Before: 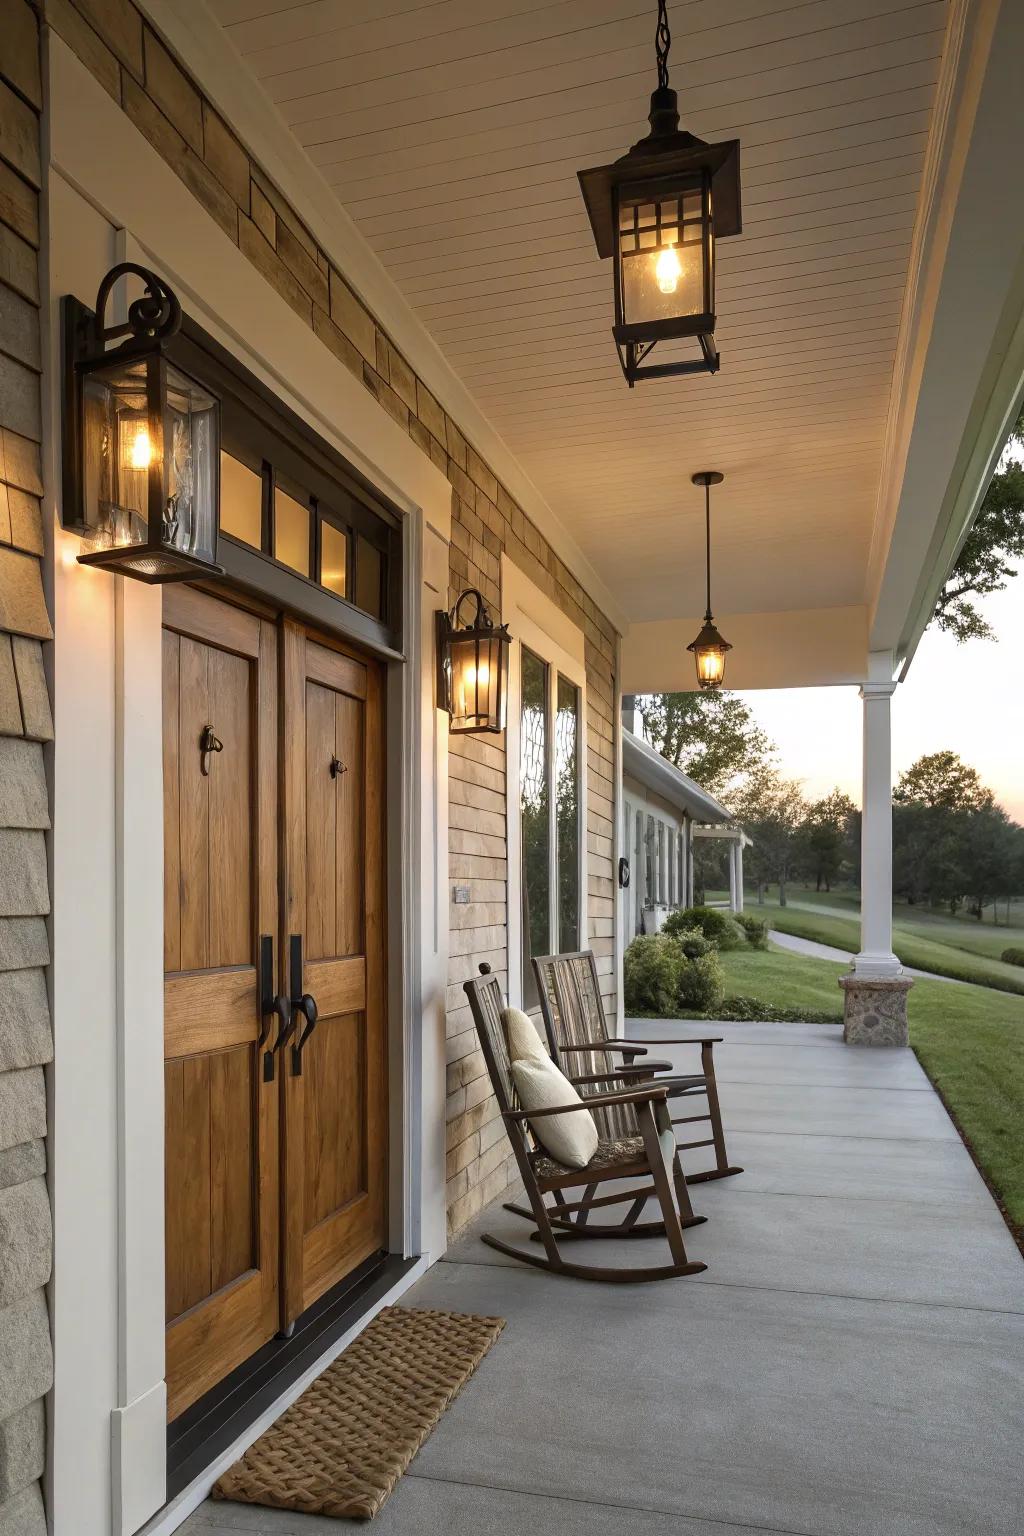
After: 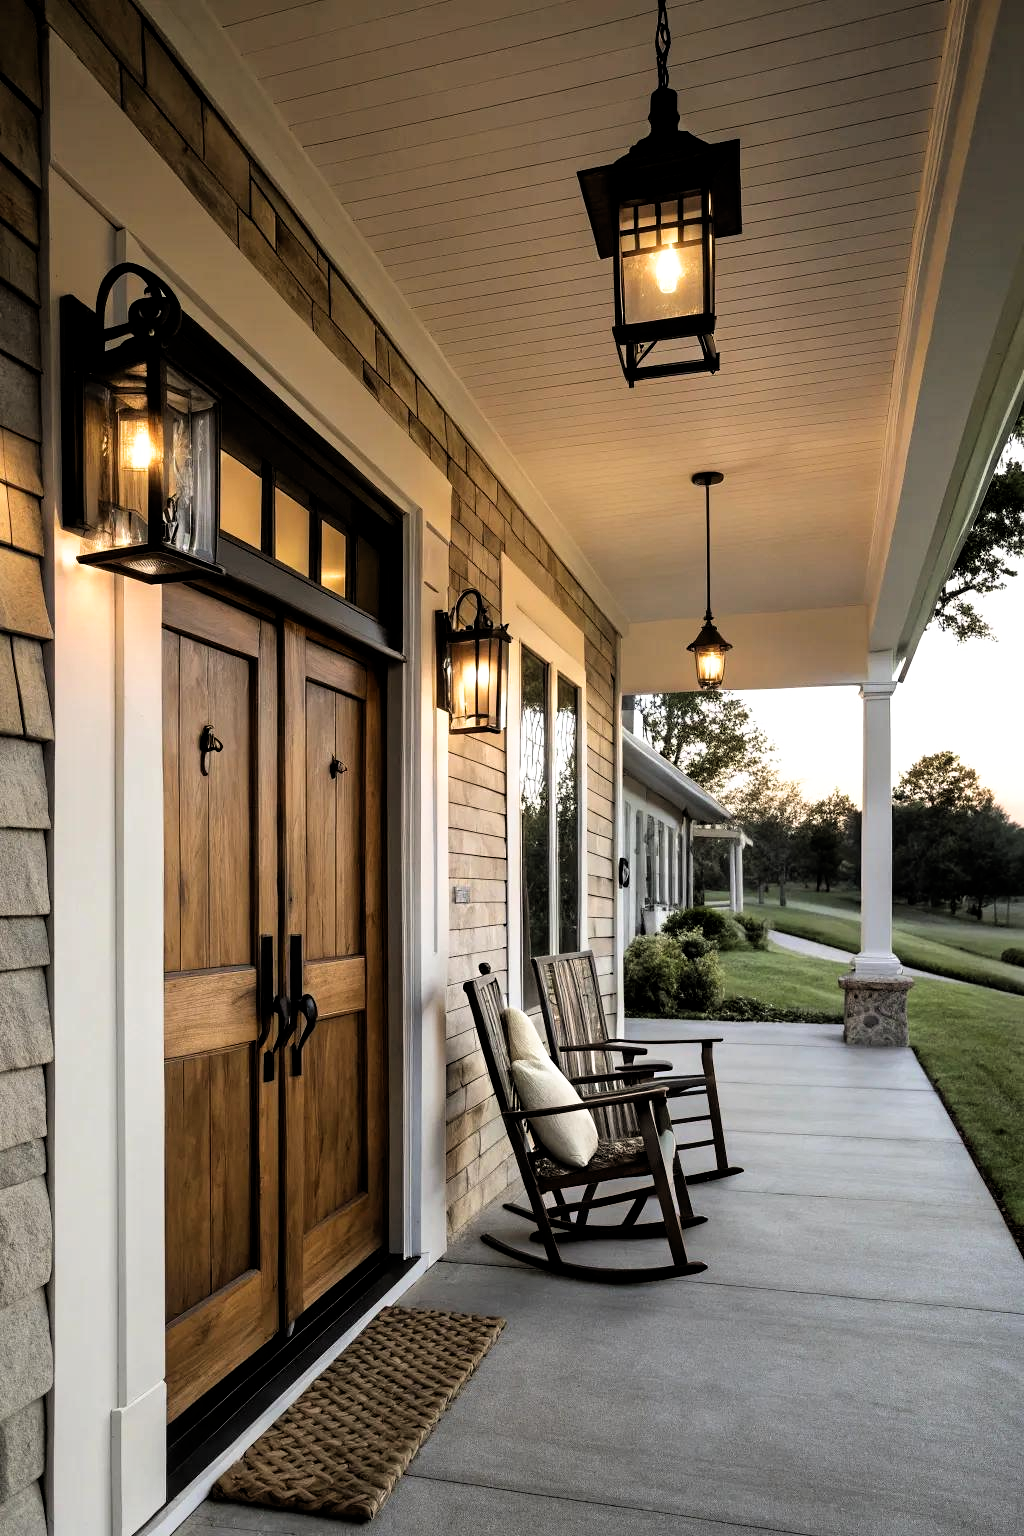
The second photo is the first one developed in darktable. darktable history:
filmic rgb: black relative exposure -5.55 EV, white relative exposure 2.52 EV, threshold 2.94 EV, target black luminance 0%, hardness 4.54, latitude 66.99%, contrast 1.443, shadows ↔ highlights balance -3.81%, color science v4 (2020), enable highlight reconstruction true
